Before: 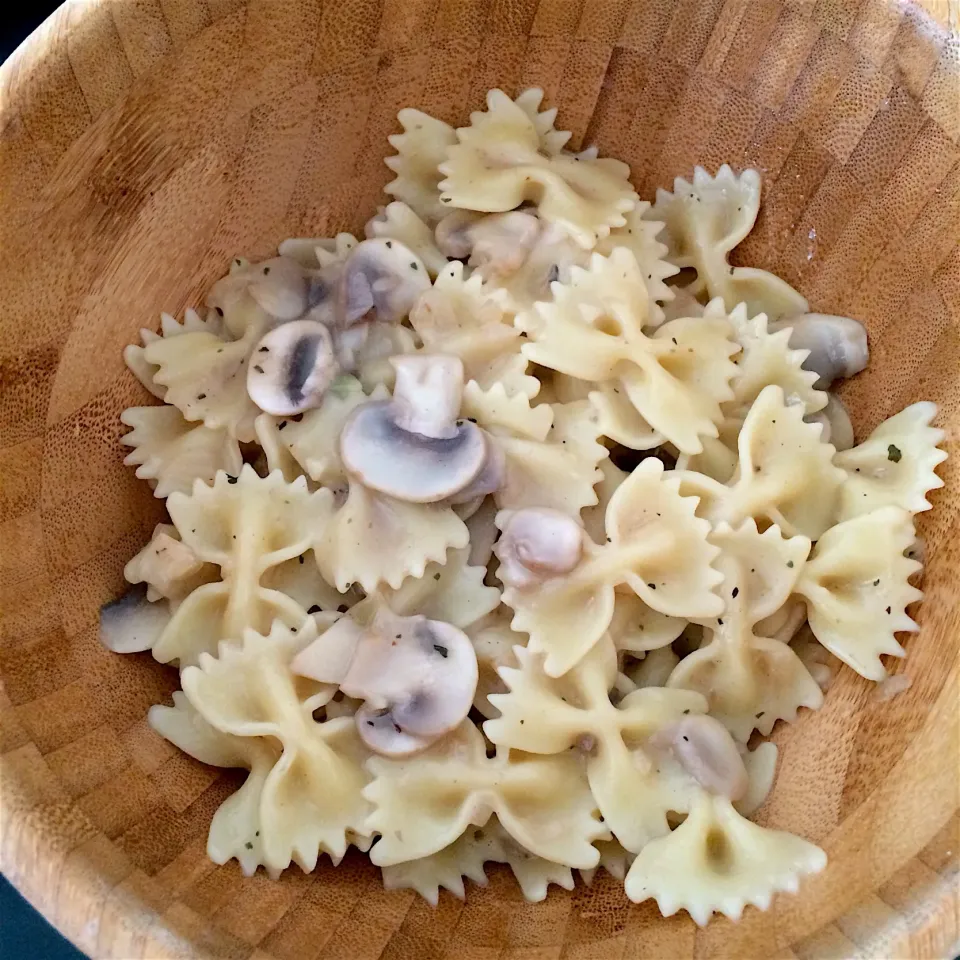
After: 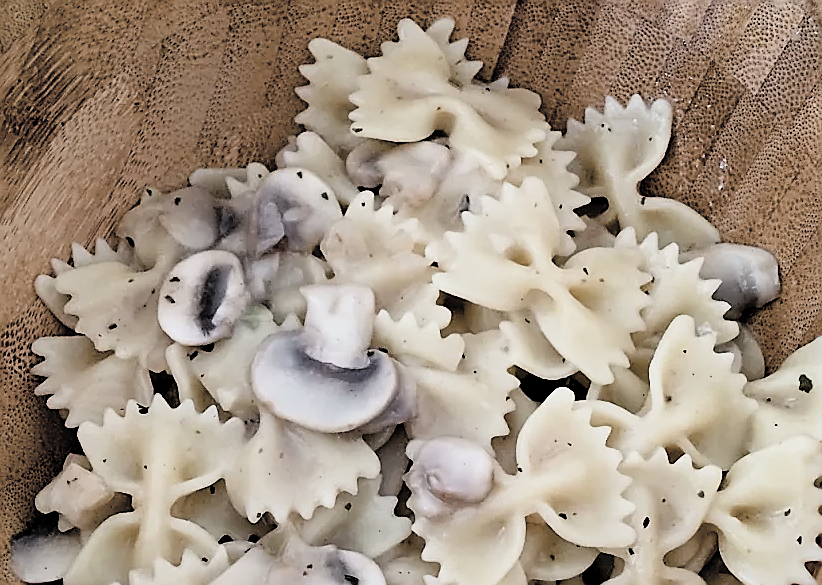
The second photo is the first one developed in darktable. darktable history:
contrast brightness saturation: brightness 0.185, saturation -0.483
crop and rotate: left 9.291%, top 7.361%, right 5.041%, bottom 31.636%
exposure: black level correction 0.001, compensate highlight preservation false
shadows and highlights: soften with gaussian
filmic rgb: middle gray luminance 10.26%, black relative exposure -8.59 EV, white relative exposure 3.32 EV, target black luminance 0%, hardness 5.2, latitude 44.58%, contrast 1.302, highlights saturation mix 6.43%, shadows ↔ highlights balance 23.93%
sharpen: radius 1.349, amount 1.263, threshold 0.697
color balance rgb: shadows lift › luminance -10.342%, power › luminance -14.755%, perceptual saturation grading › global saturation 20%, perceptual saturation grading › highlights -25.814%, perceptual saturation grading › shadows 49.401%
